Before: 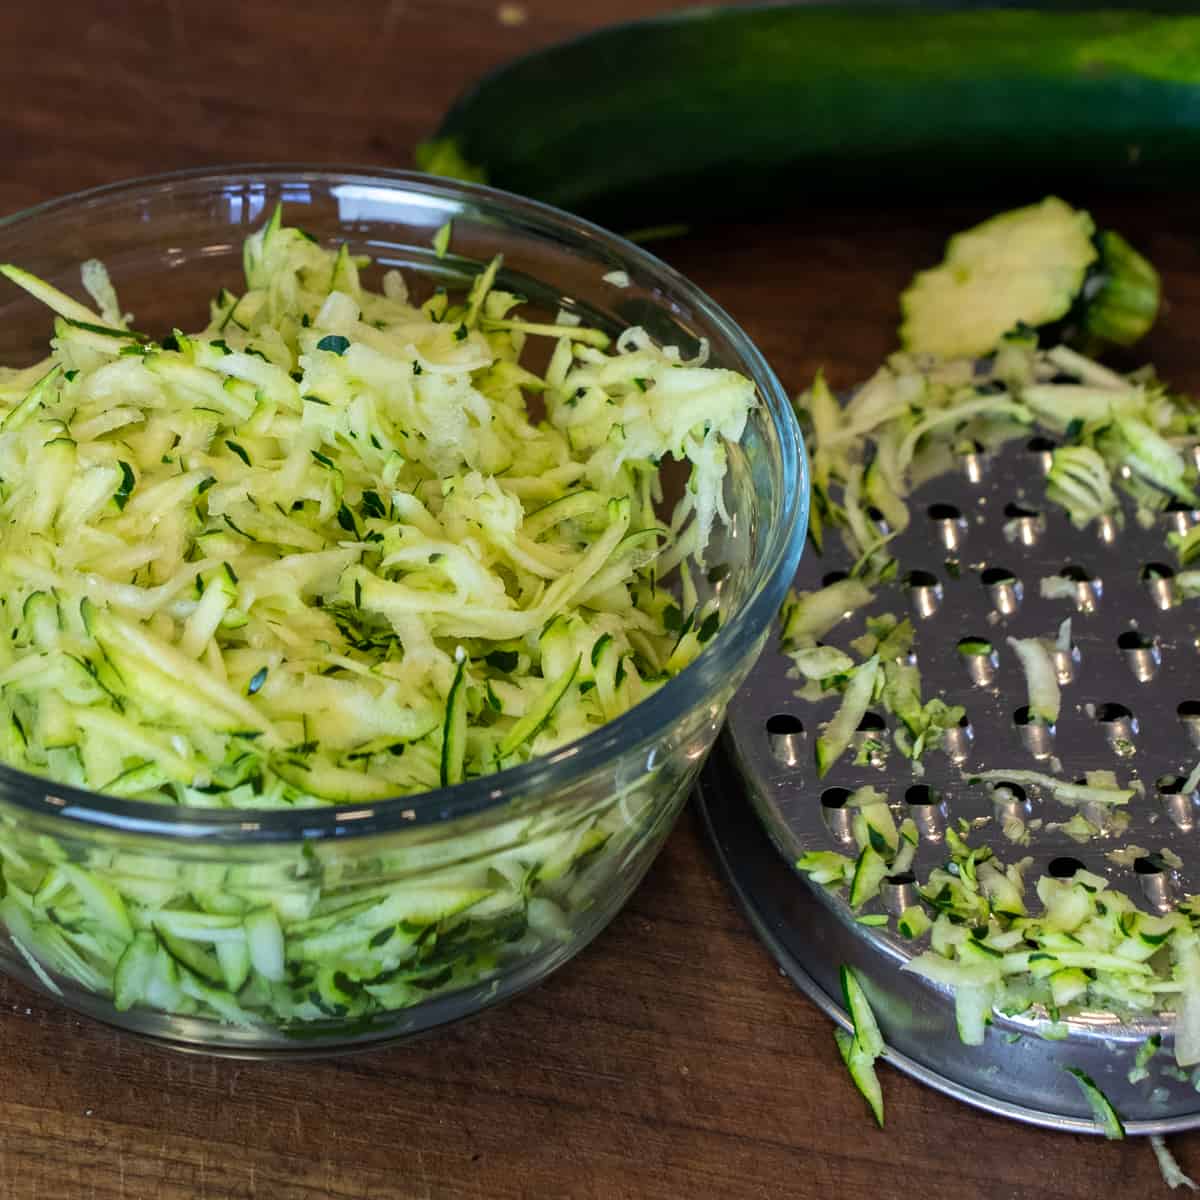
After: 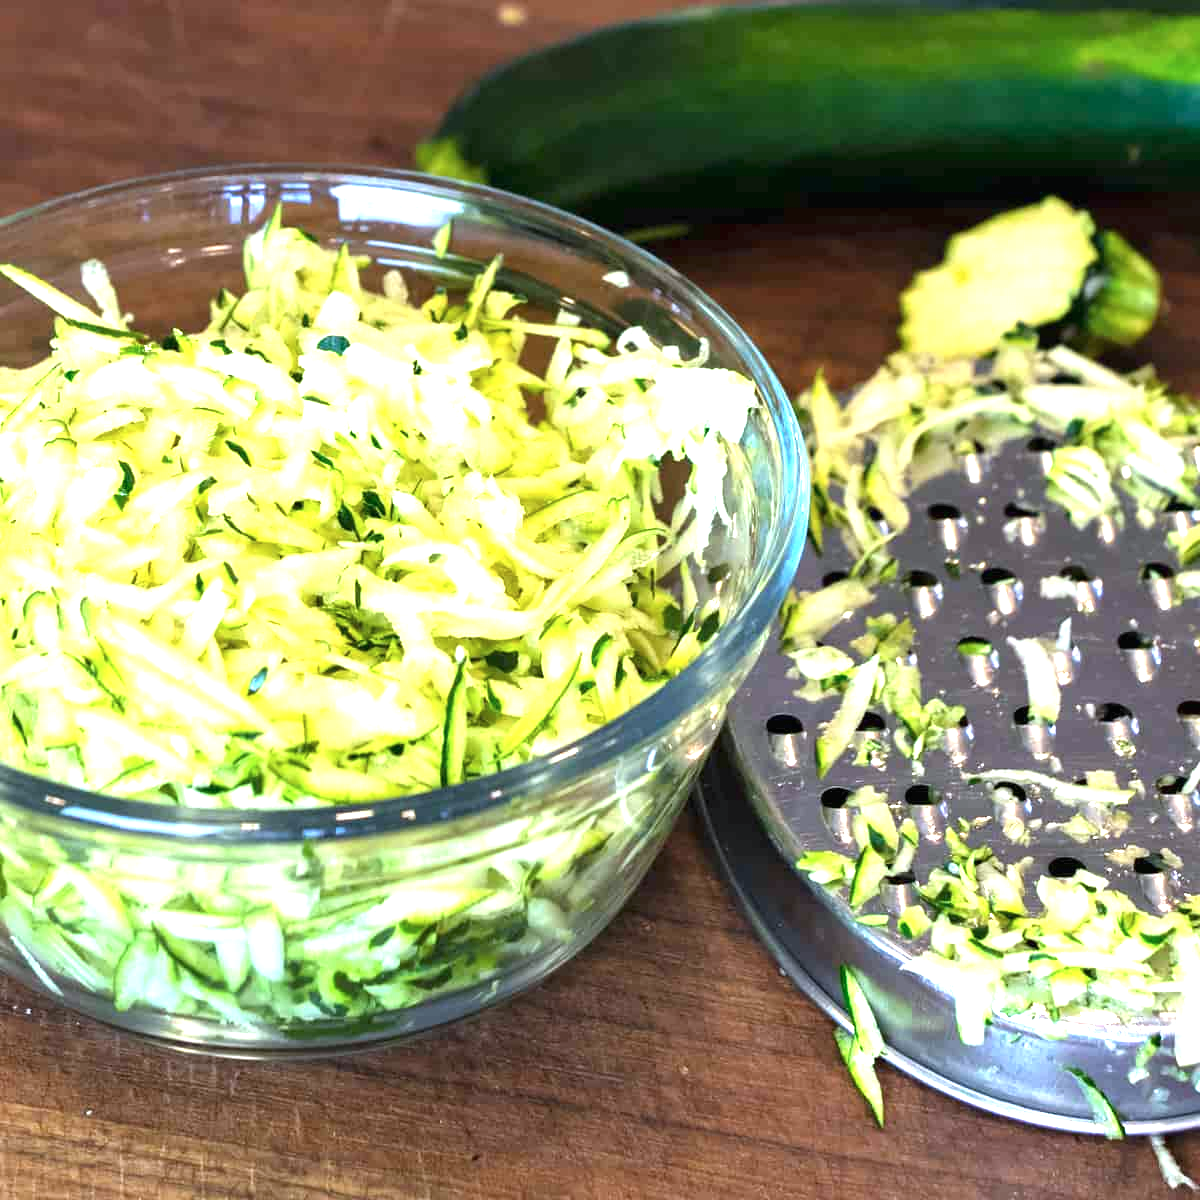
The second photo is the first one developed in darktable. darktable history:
color correction: highlights a* -0.102, highlights b* -5.97, shadows a* -0.124, shadows b* -0.145
exposure: black level correction 0, exposure 1.686 EV, compensate highlight preservation false
